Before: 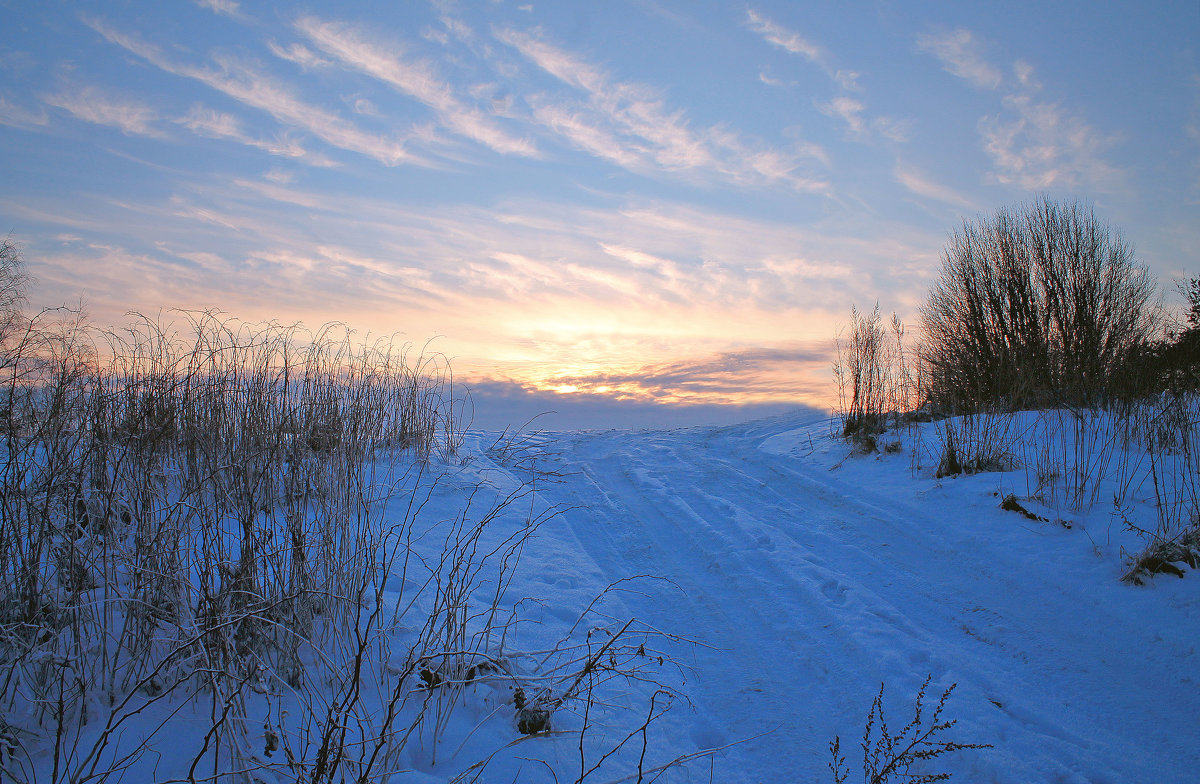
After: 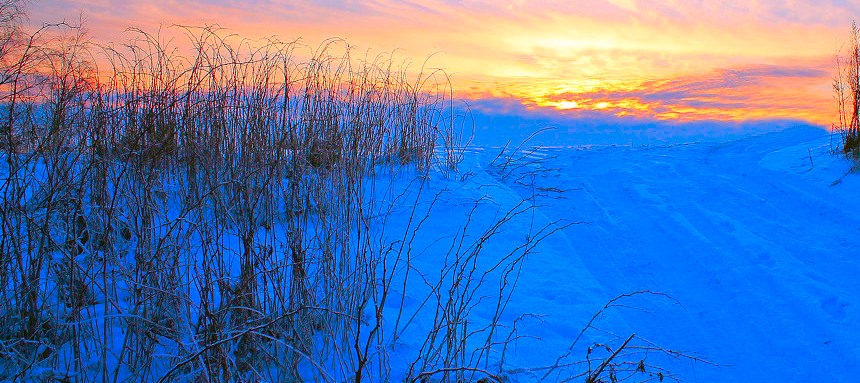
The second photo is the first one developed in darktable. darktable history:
color correction: highlights a* 1.59, highlights b* -1.87, saturation 2.49
crop: top 36.247%, right 28.257%, bottom 14.806%
